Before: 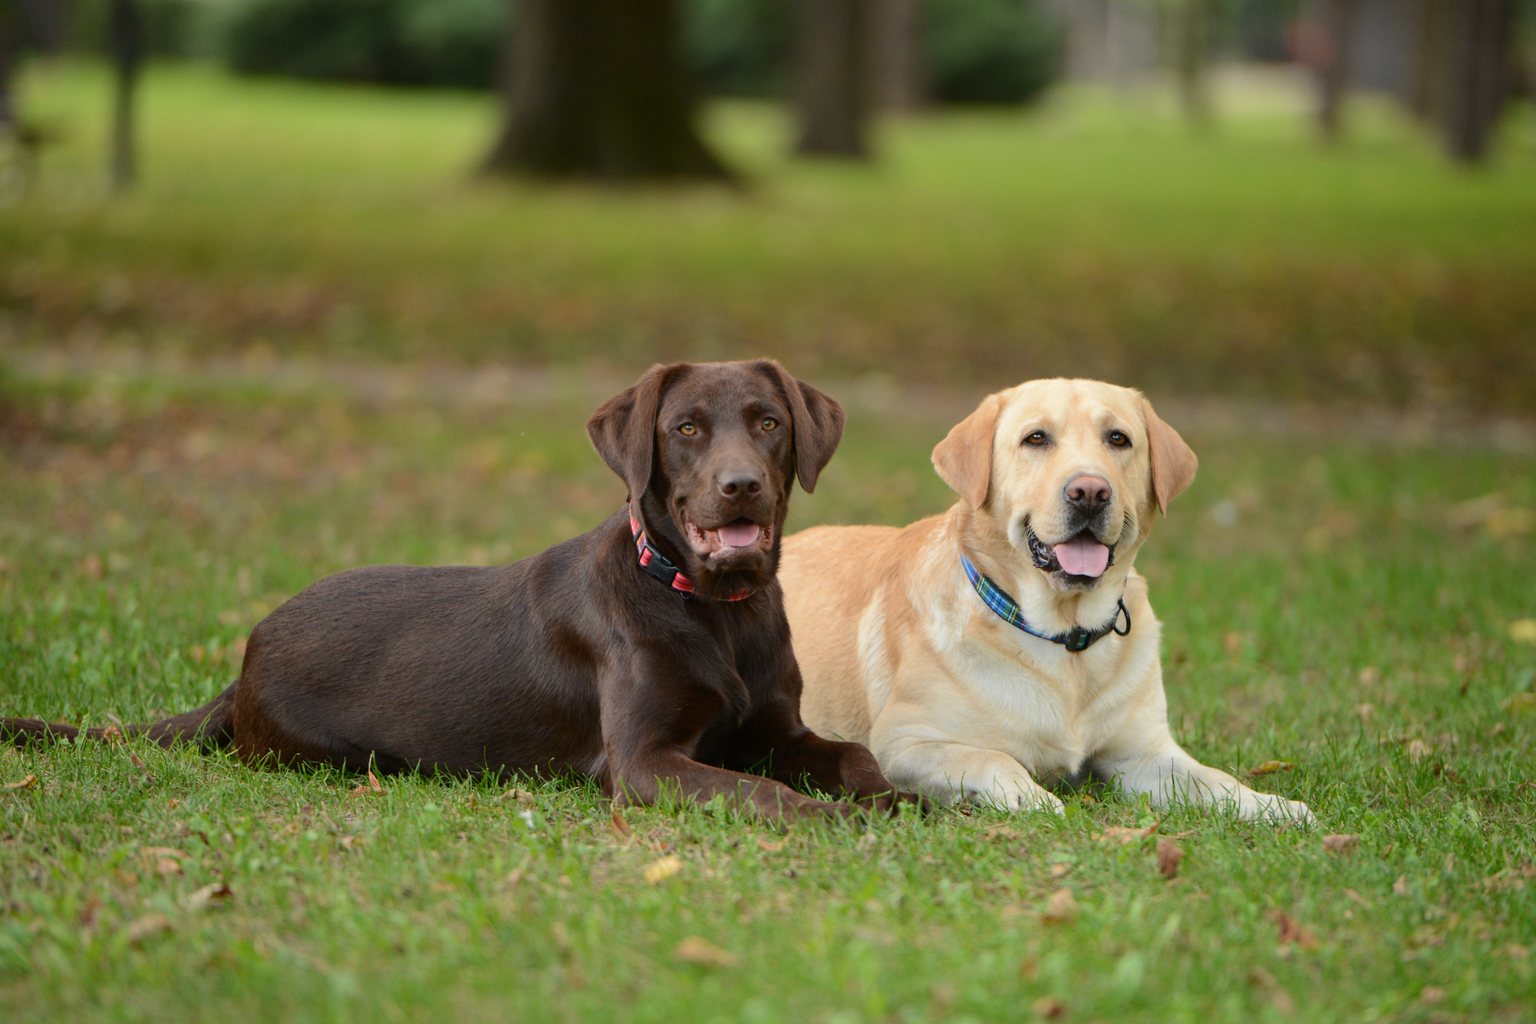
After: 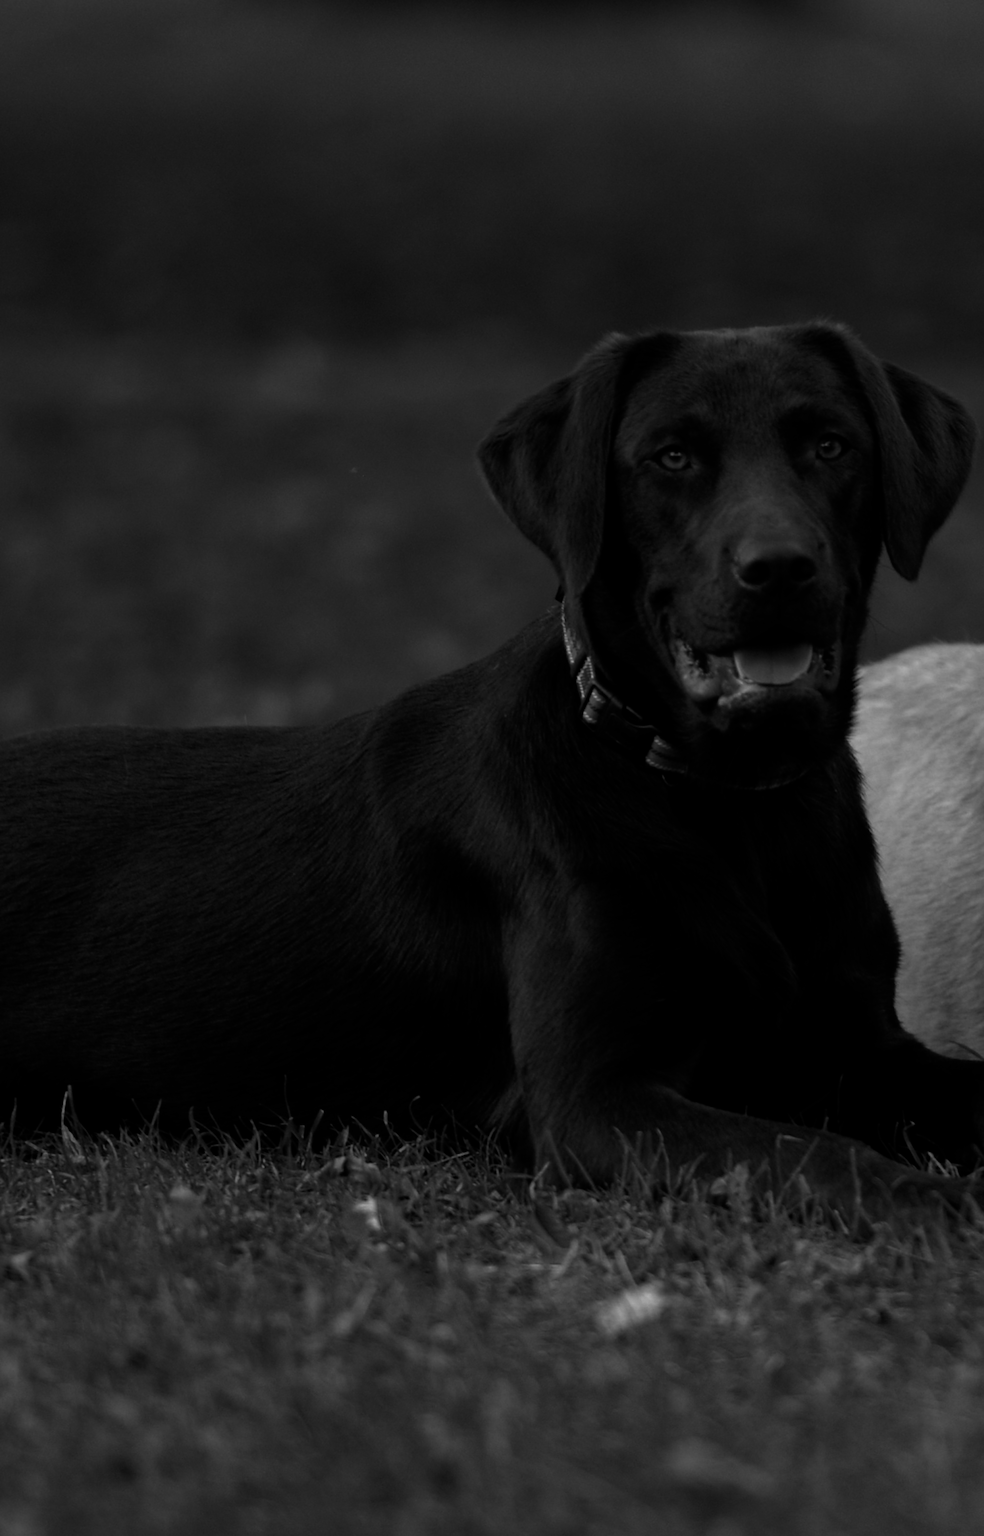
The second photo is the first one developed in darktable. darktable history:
contrast brightness saturation: contrast 0.02, brightness -1, saturation -1
rotate and perspective: rotation -0.45°, automatic cropping original format, crop left 0.008, crop right 0.992, crop top 0.012, crop bottom 0.988
crop and rotate: left 21.77%, top 18.528%, right 44.676%, bottom 2.997%
